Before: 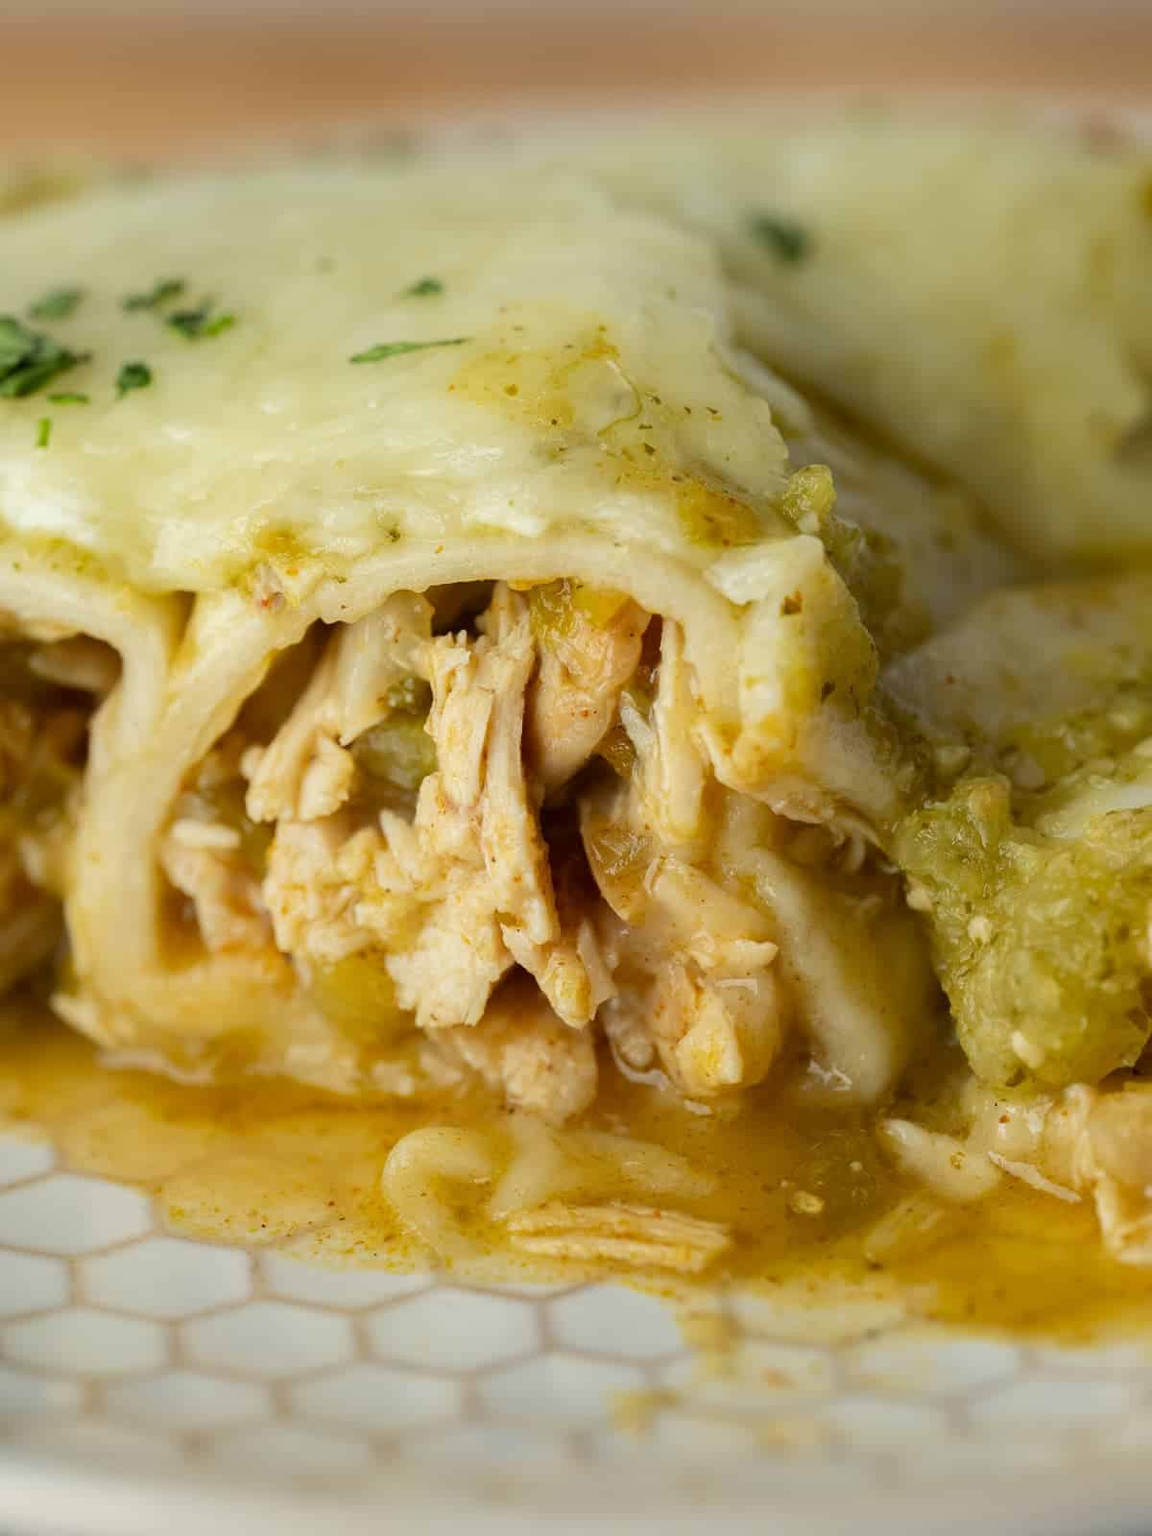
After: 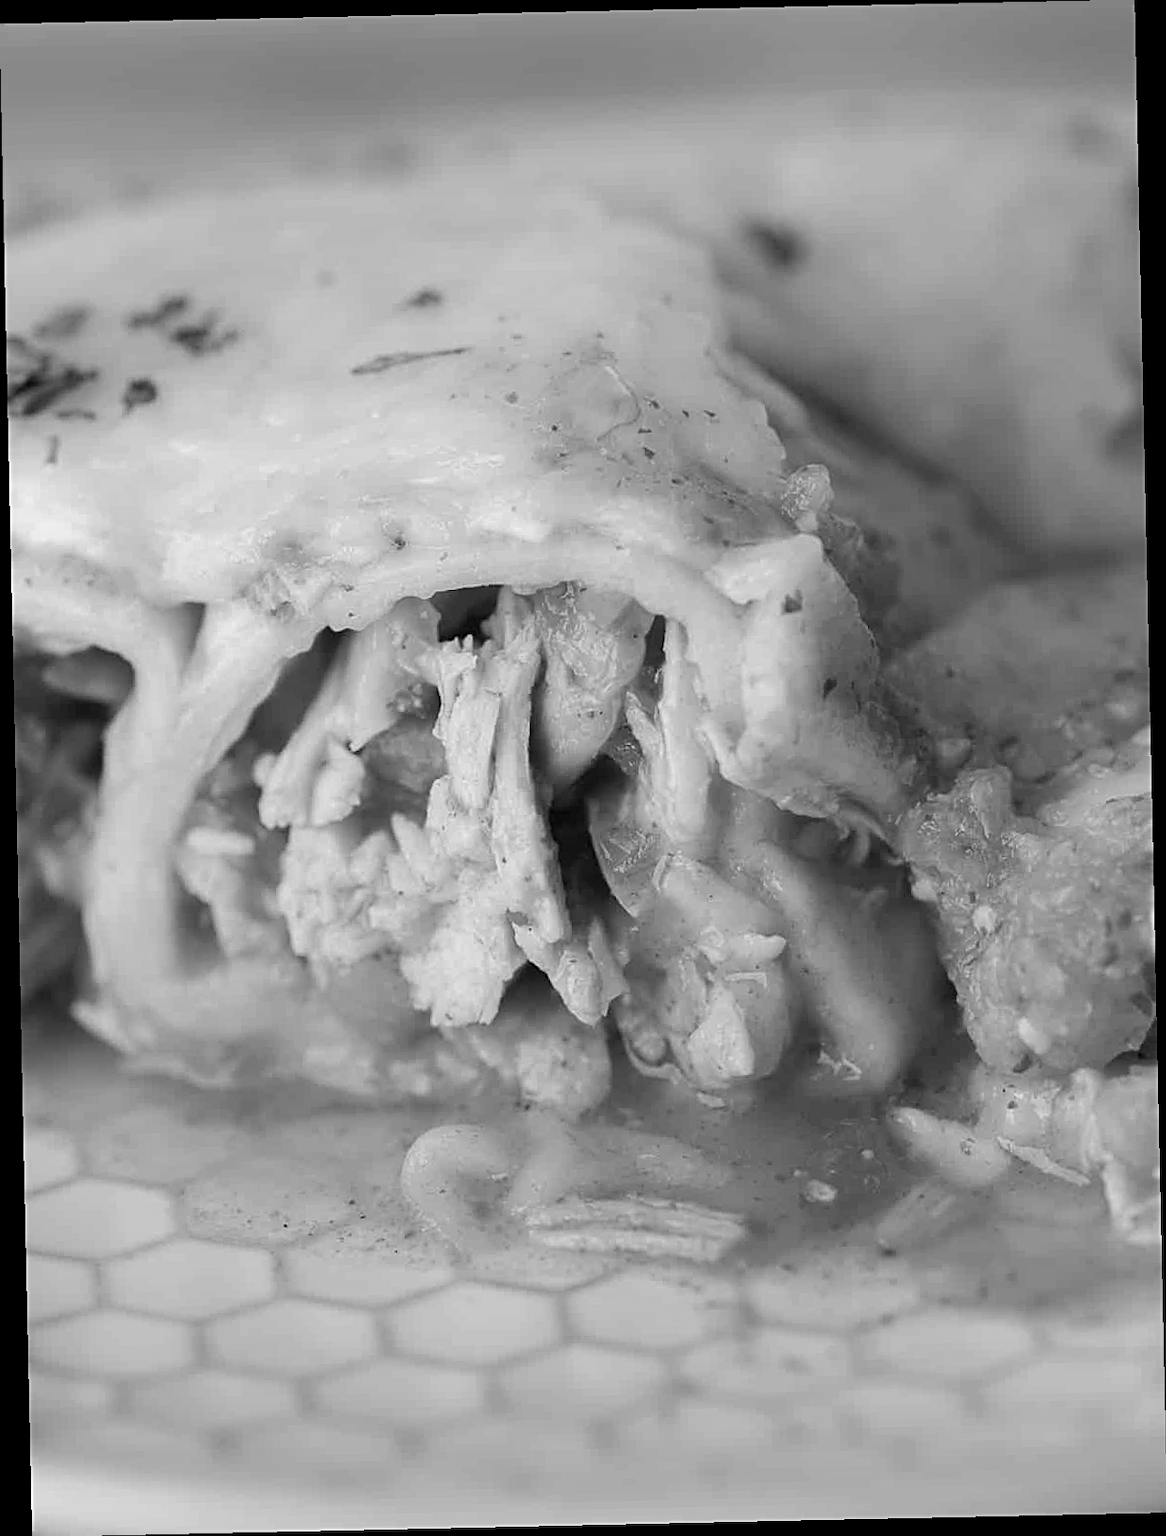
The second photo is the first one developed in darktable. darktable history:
sharpen: on, module defaults
rotate and perspective: rotation -1.24°, automatic cropping off
monochrome: on, module defaults
